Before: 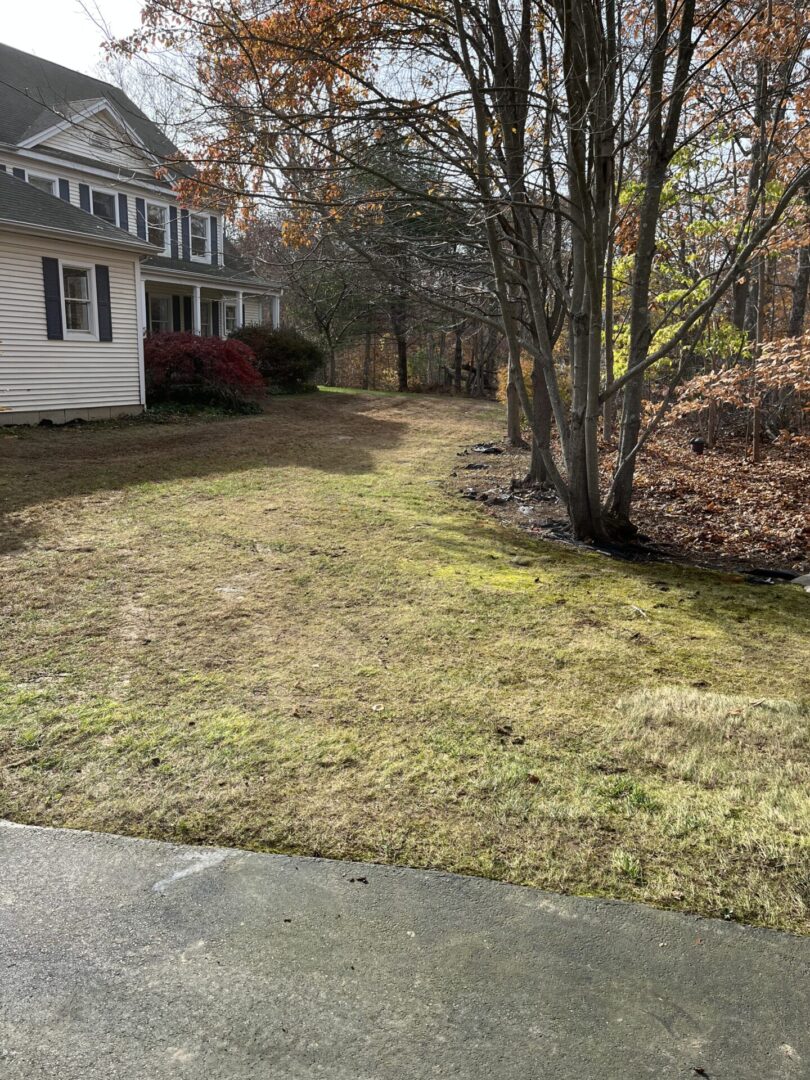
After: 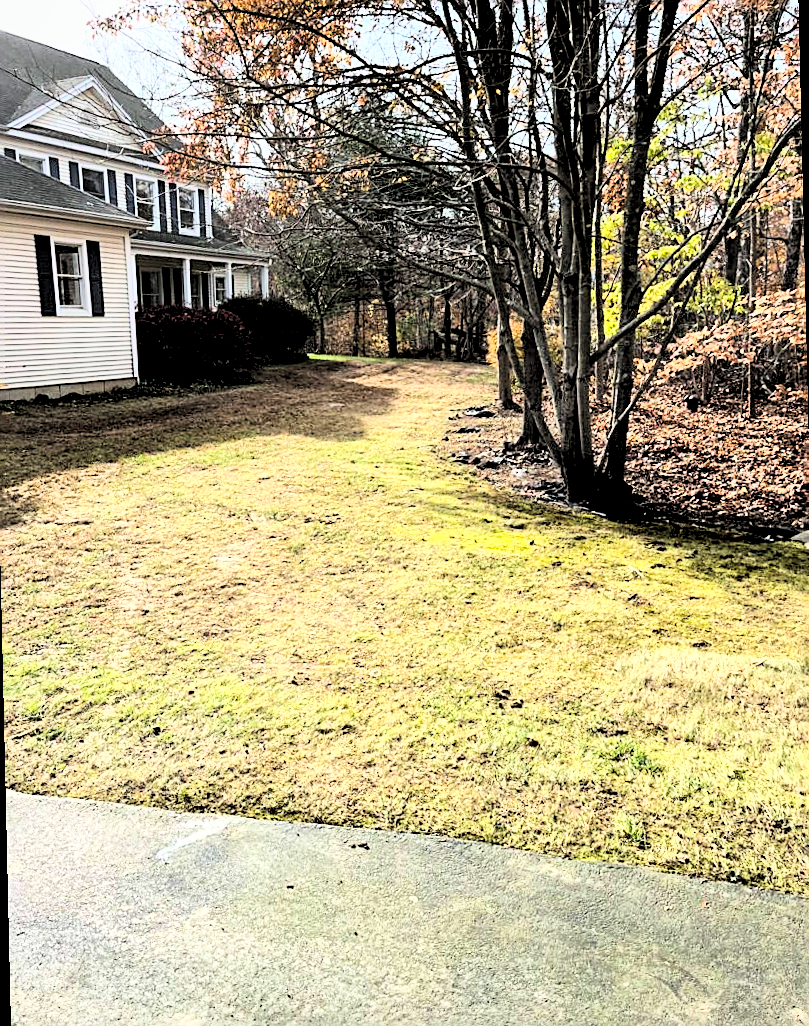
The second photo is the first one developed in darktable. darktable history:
levels: levels [0.073, 0.497, 0.972]
sharpen: on, module defaults
rgb curve: curves: ch0 [(0, 0) (0.21, 0.15) (0.24, 0.21) (0.5, 0.75) (0.75, 0.96) (0.89, 0.99) (1, 1)]; ch1 [(0, 0.02) (0.21, 0.13) (0.25, 0.2) (0.5, 0.67) (0.75, 0.9) (0.89, 0.97) (1, 1)]; ch2 [(0, 0.02) (0.21, 0.13) (0.25, 0.2) (0.5, 0.67) (0.75, 0.9) (0.89, 0.97) (1, 1)], compensate middle gray true
global tonemap: drago (1, 100), detail 1
exposure: compensate highlight preservation false
rotate and perspective: rotation -1.32°, lens shift (horizontal) -0.031, crop left 0.015, crop right 0.985, crop top 0.047, crop bottom 0.982
velvia: strength 15%
